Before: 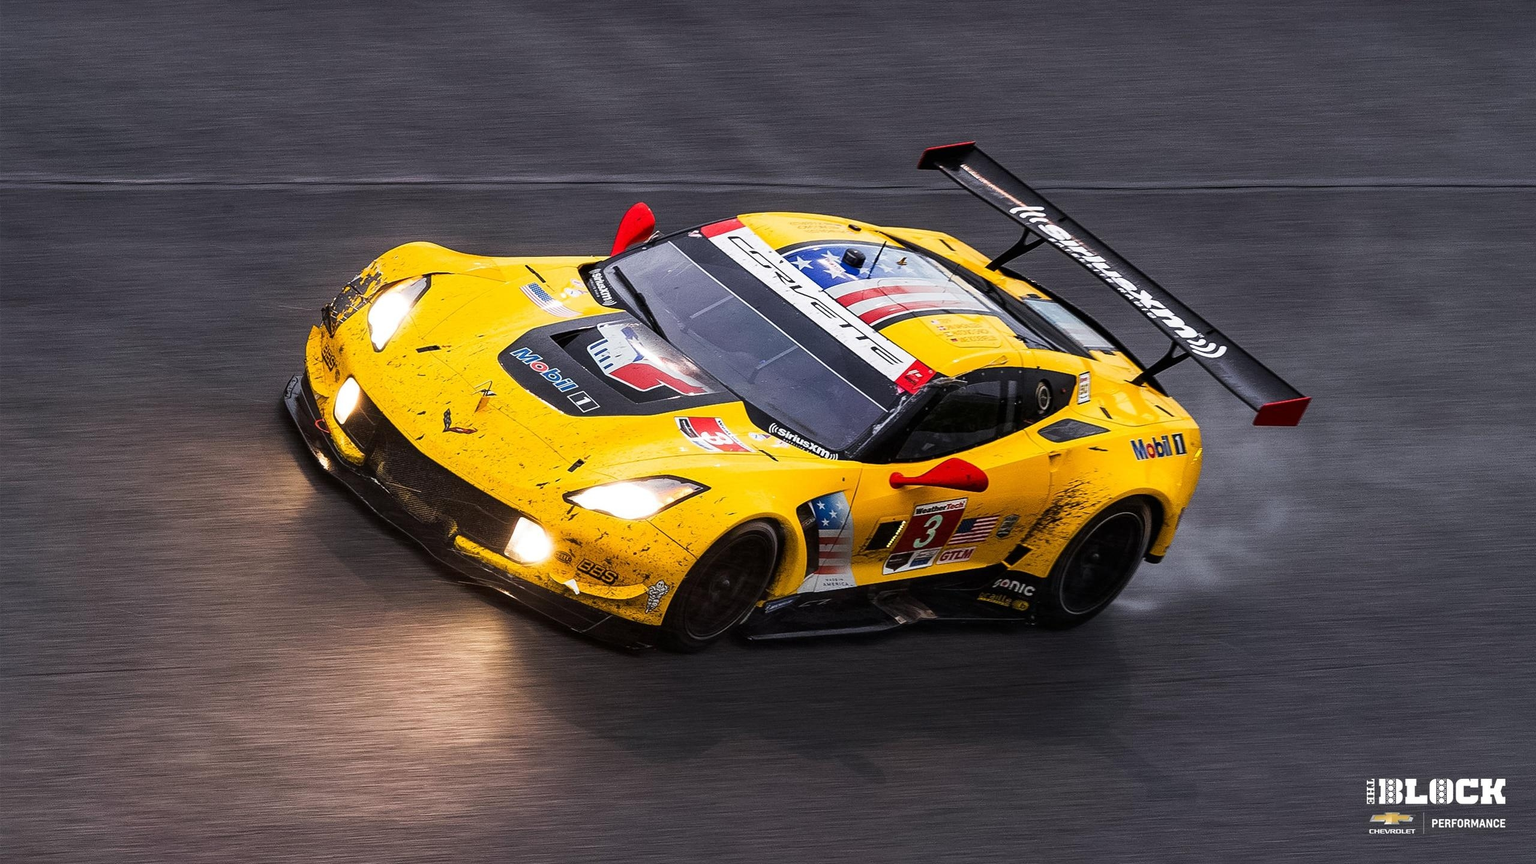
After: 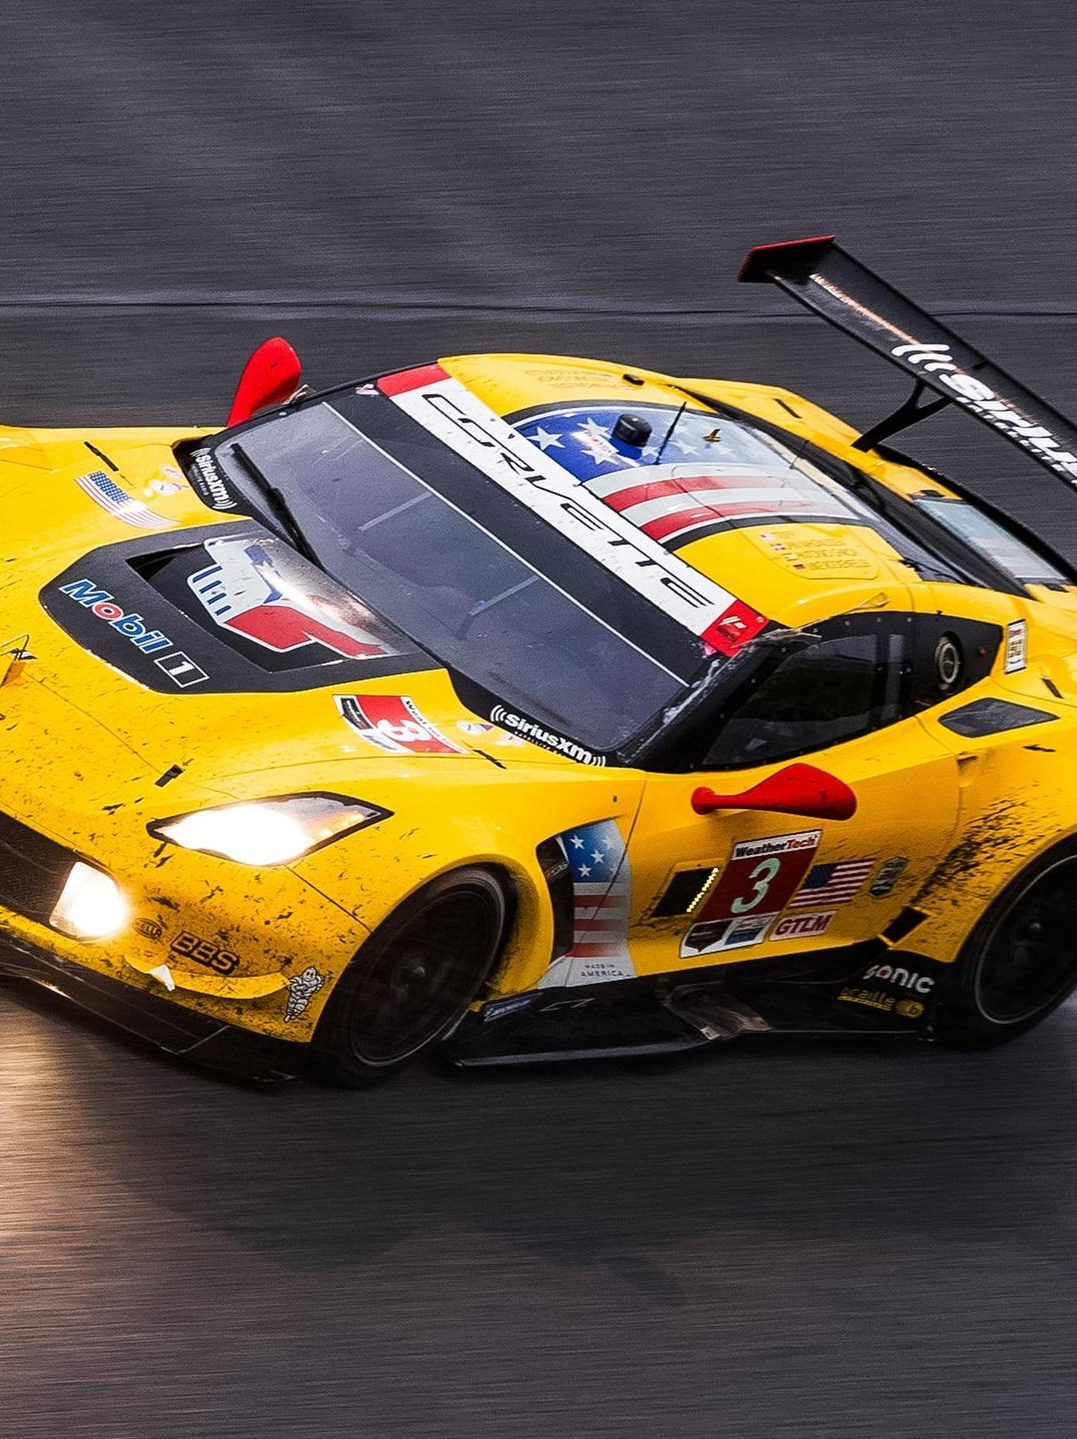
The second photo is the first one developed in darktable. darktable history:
crop: left 30.911%, right 27.004%
